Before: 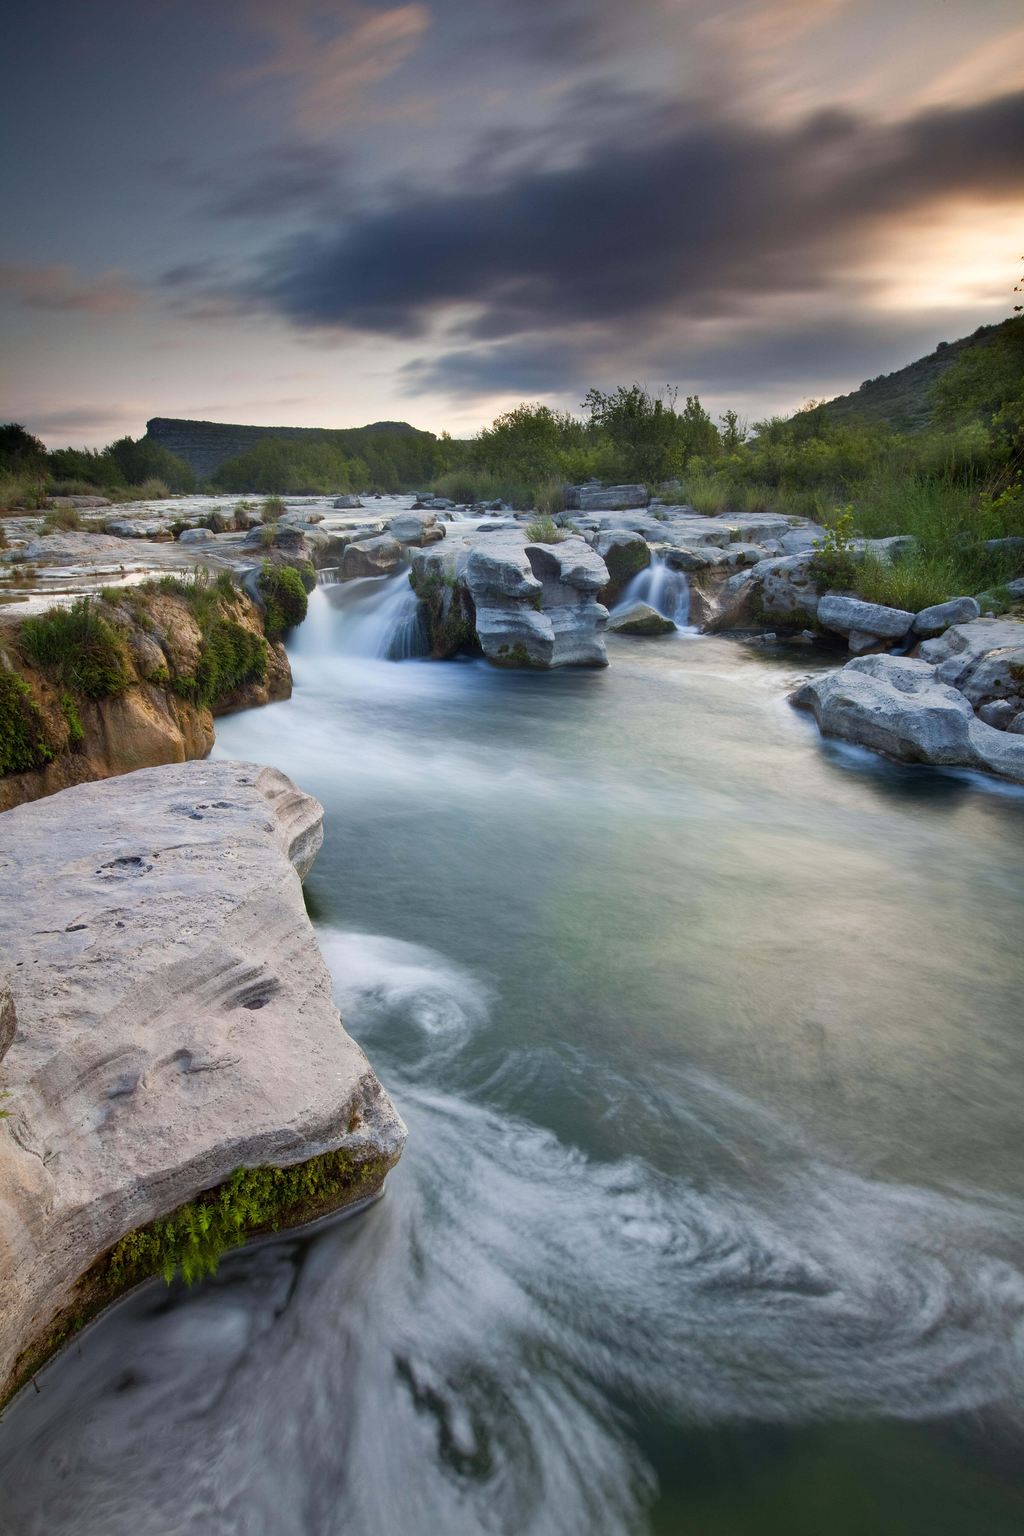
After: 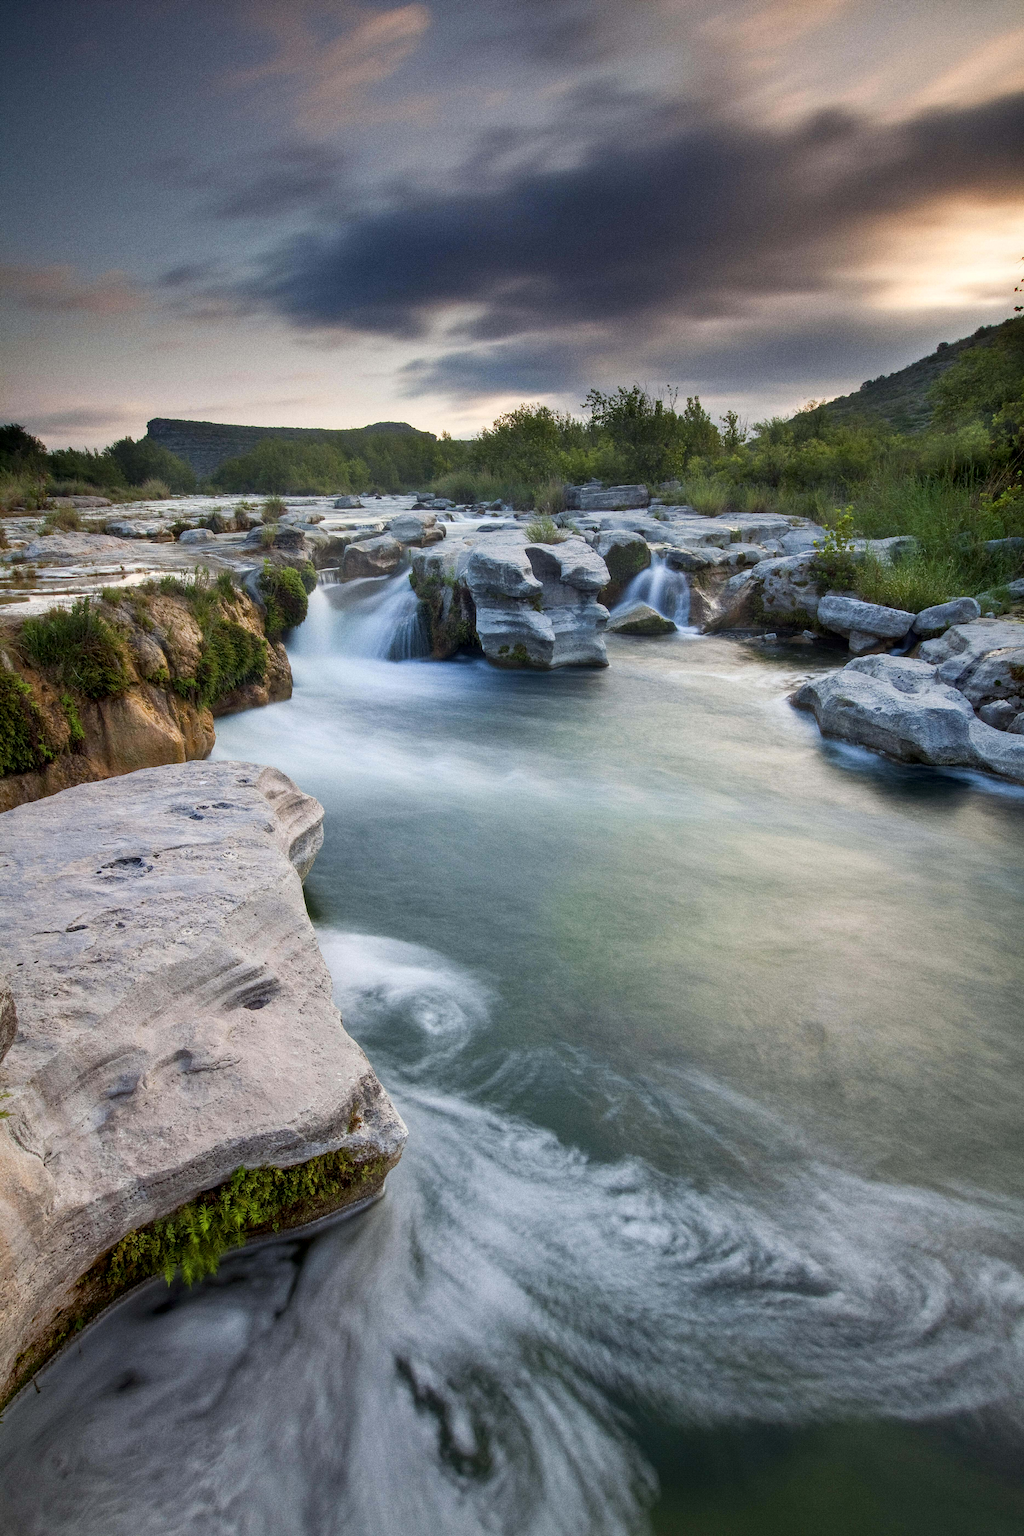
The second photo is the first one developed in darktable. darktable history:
grain: coarseness 0.09 ISO, strength 40%
local contrast: on, module defaults
